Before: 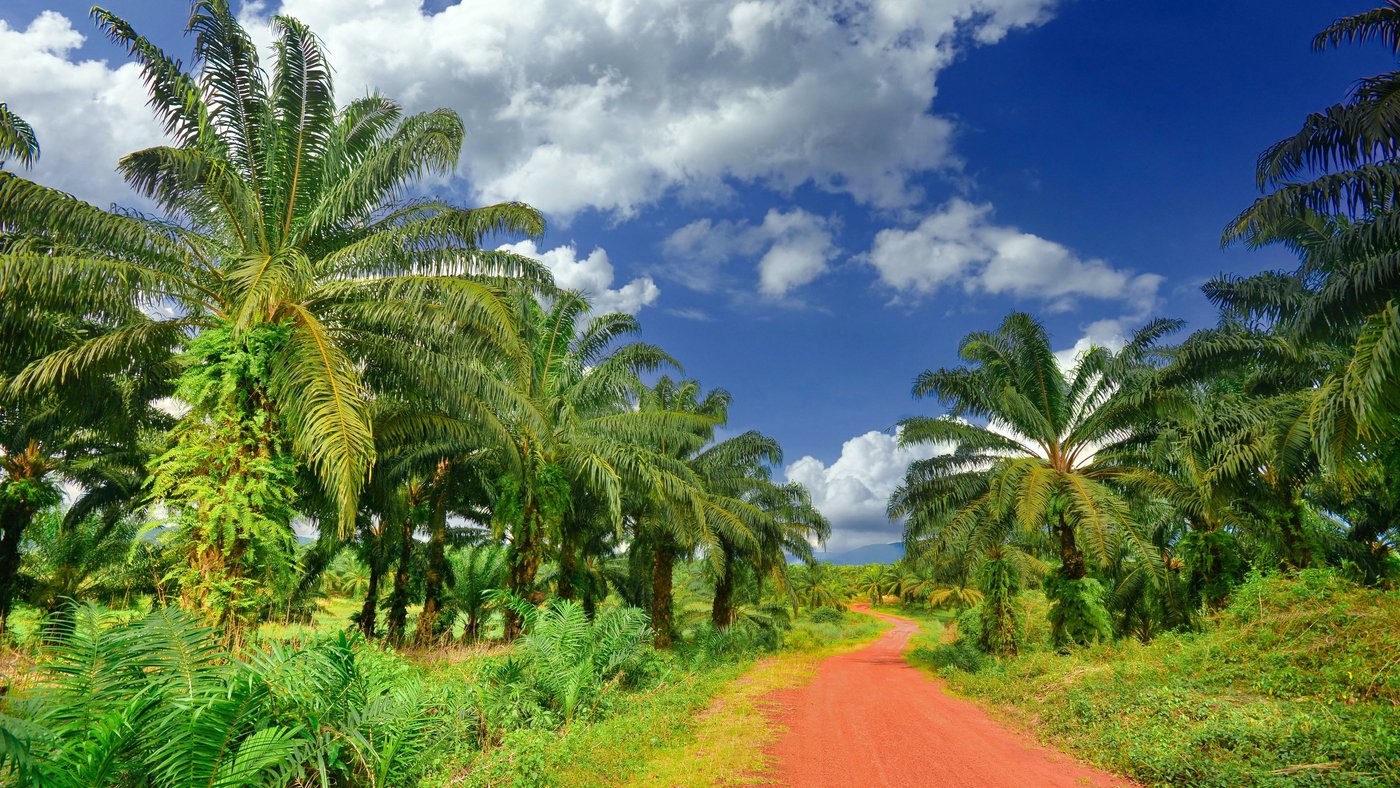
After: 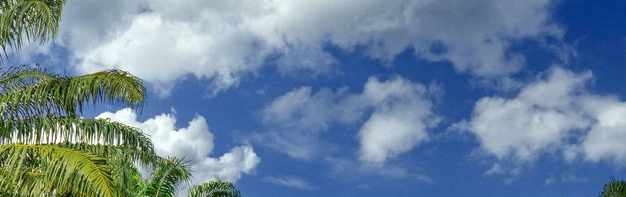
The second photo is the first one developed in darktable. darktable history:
local contrast: detail 130%
crop: left 28.64%, top 16.832%, right 26.637%, bottom 58.055%
